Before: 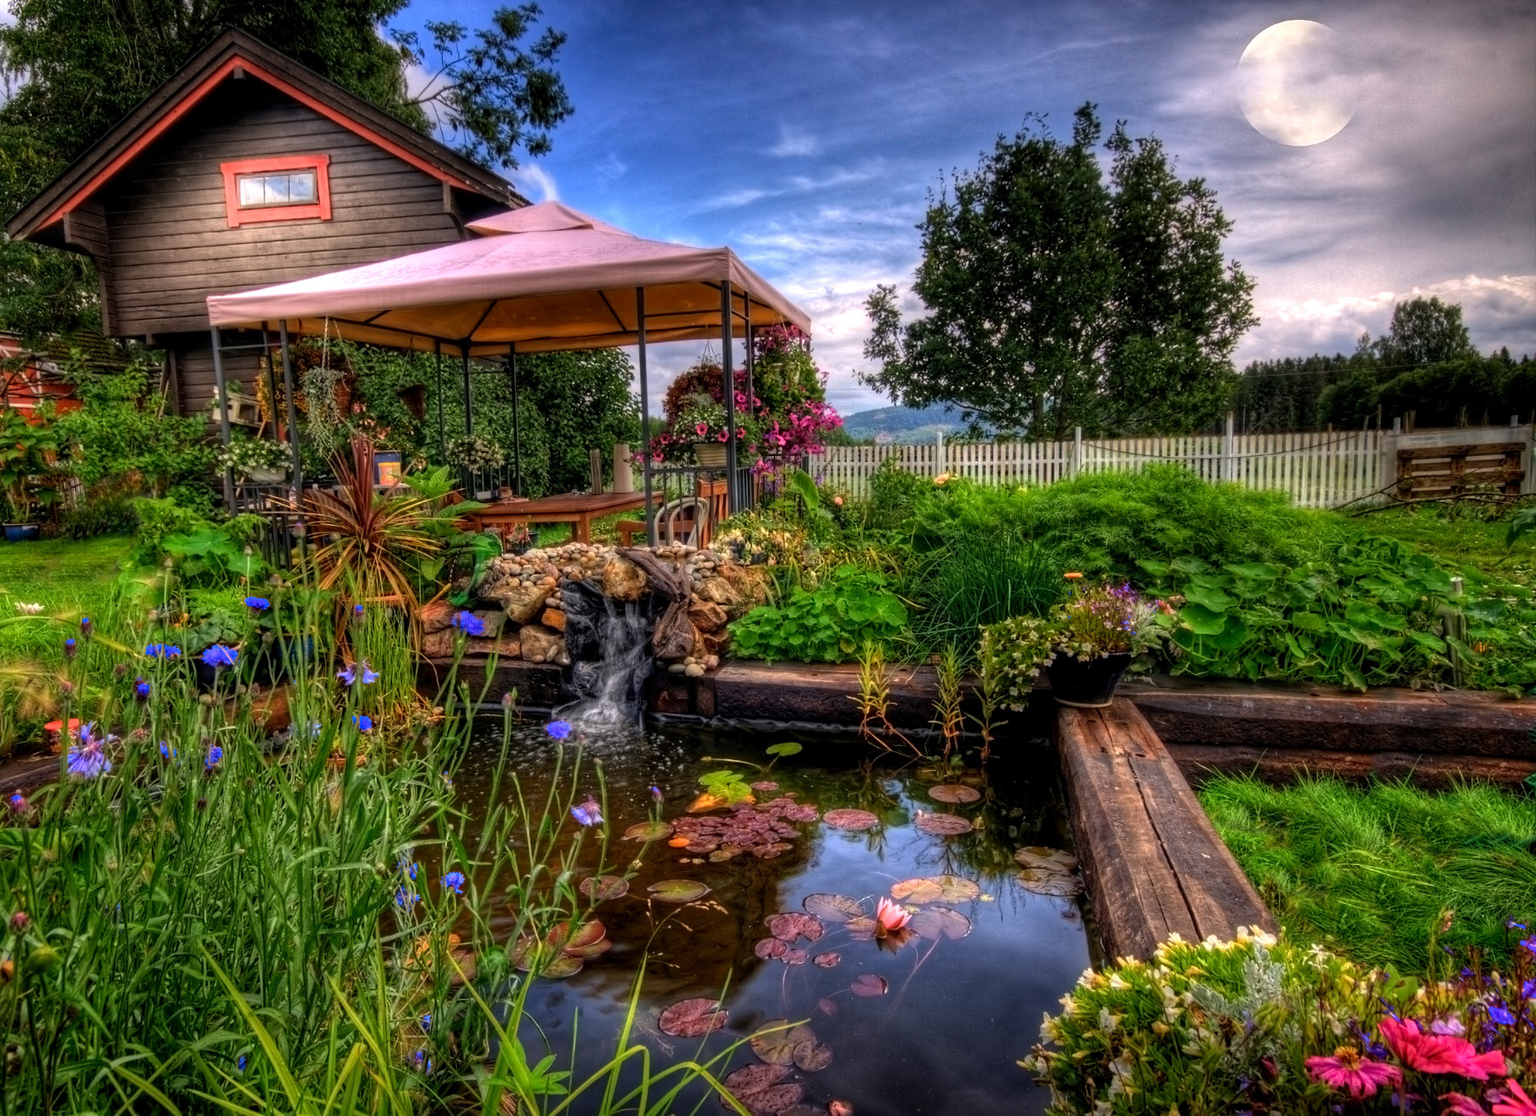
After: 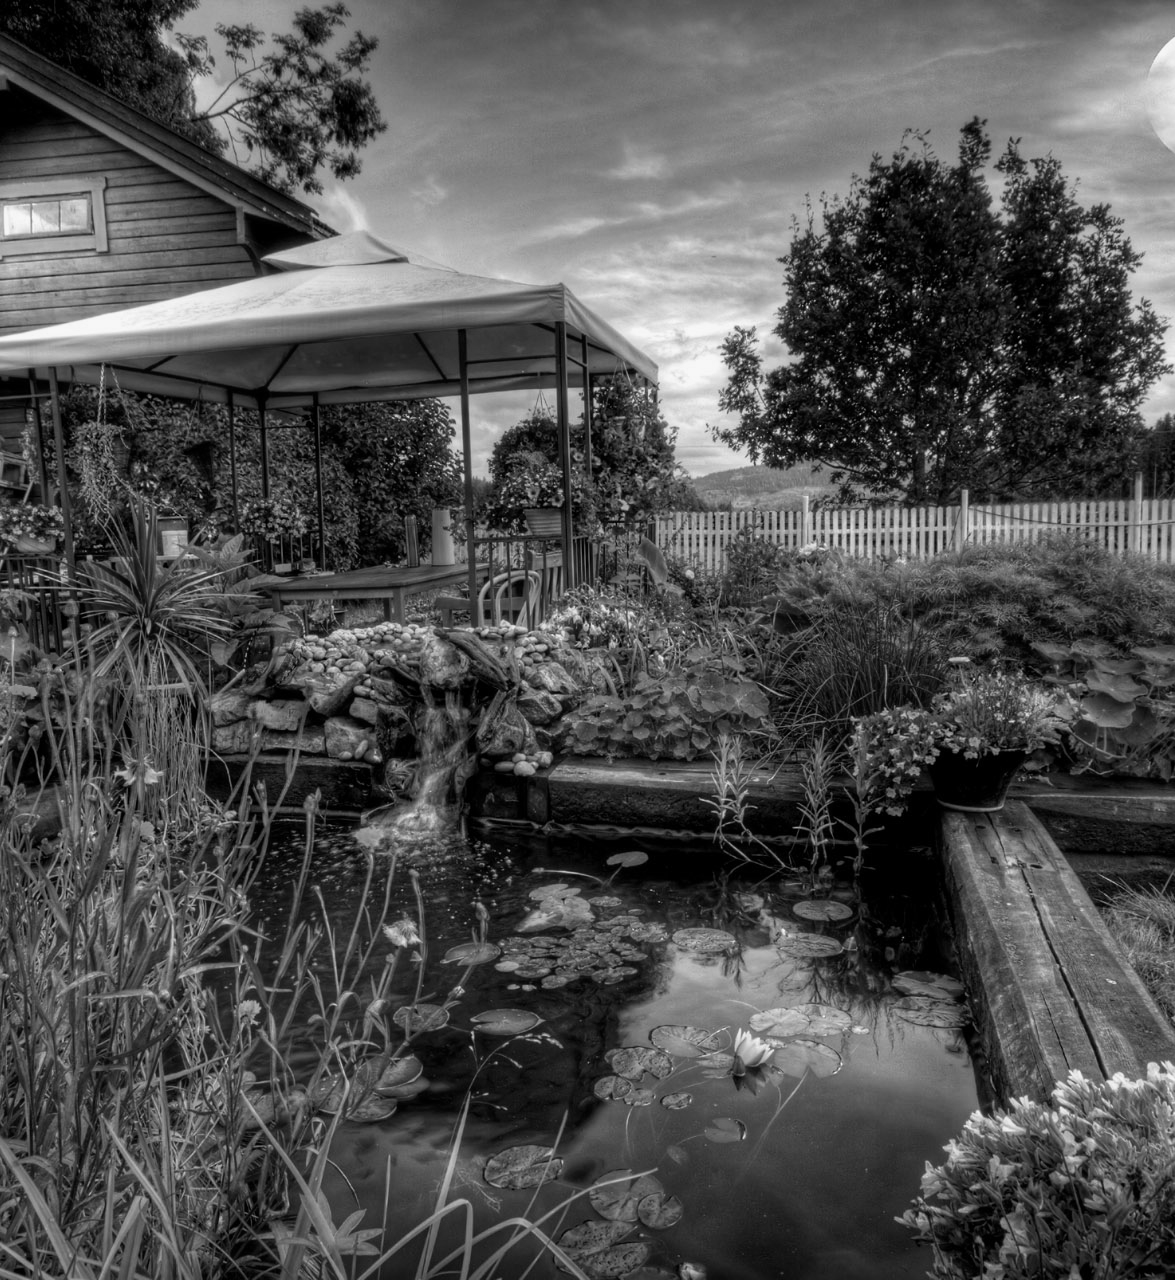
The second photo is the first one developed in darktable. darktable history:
crop and rotate: left 15.446%, right 17.836%
white balance: red 1.029, blue 0.92
color calibration: output gray [0.267, 0.423, 0.267, 0], illuminant same as pipeline (D50), adaptation none (bypass)
